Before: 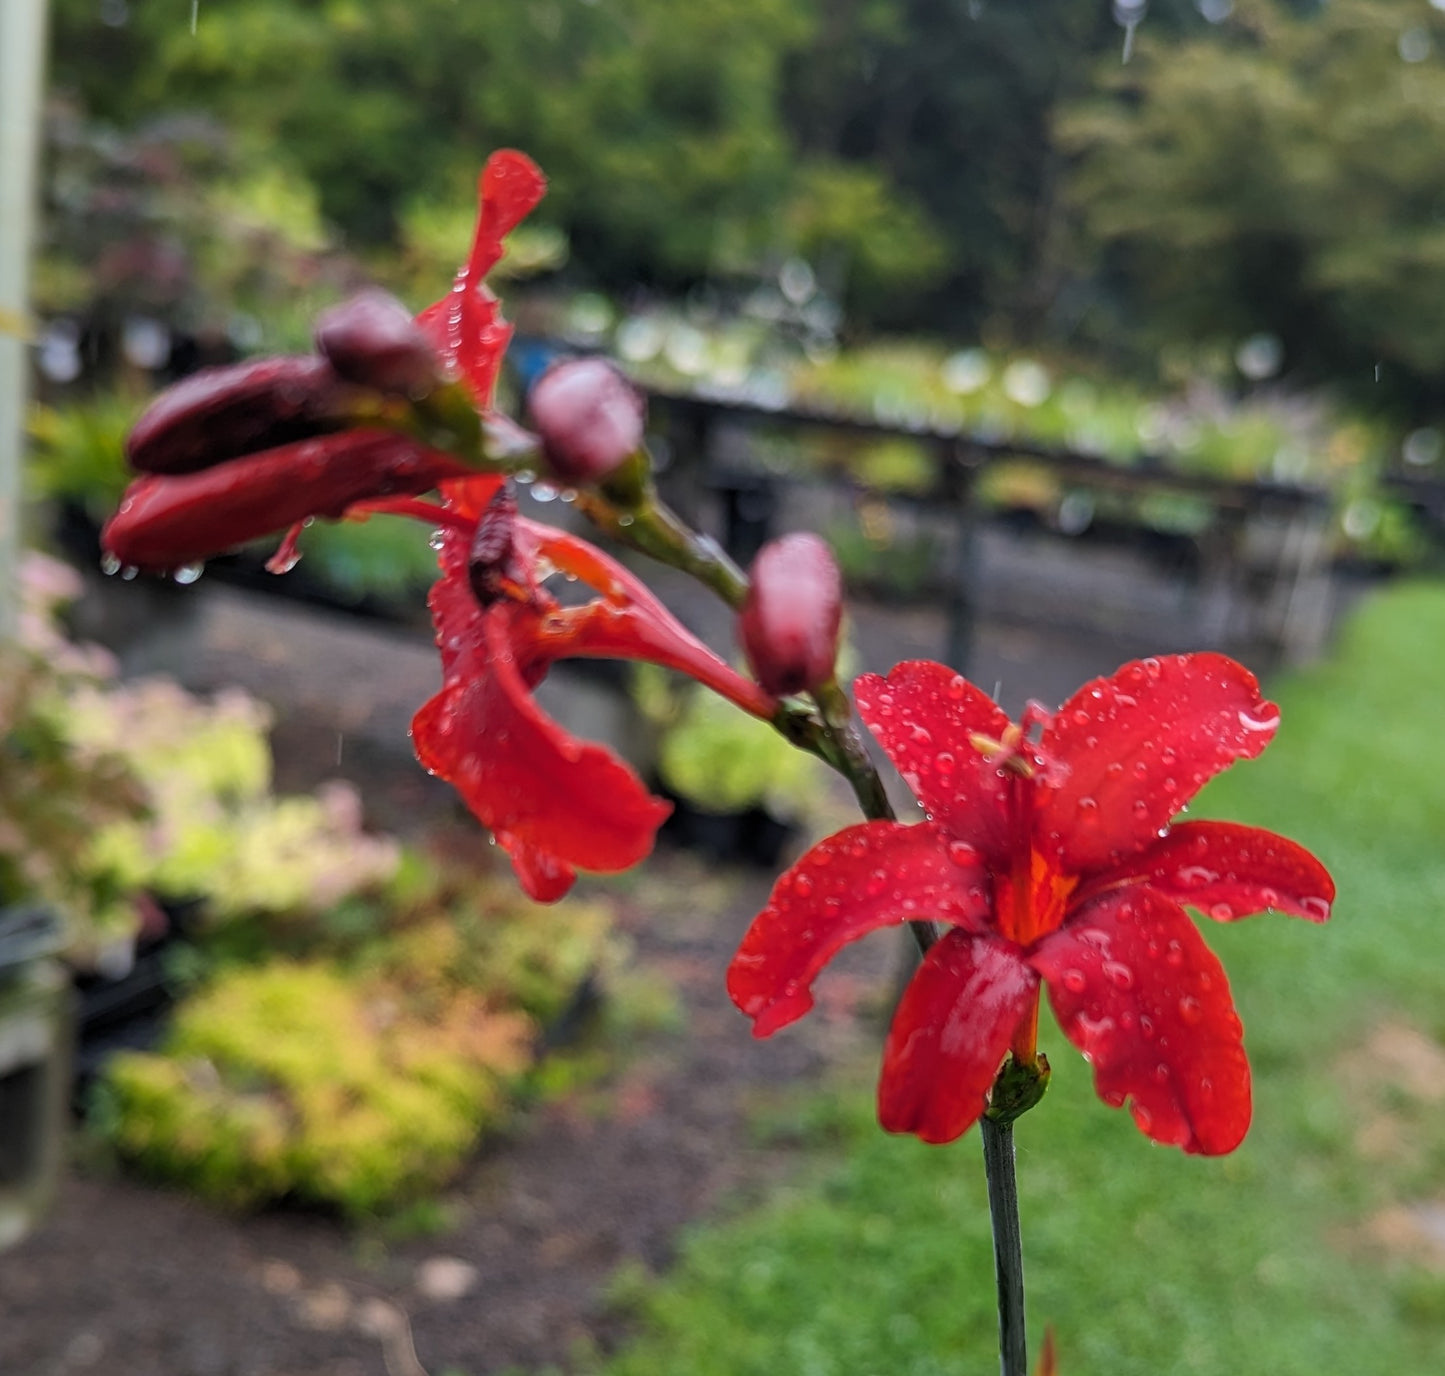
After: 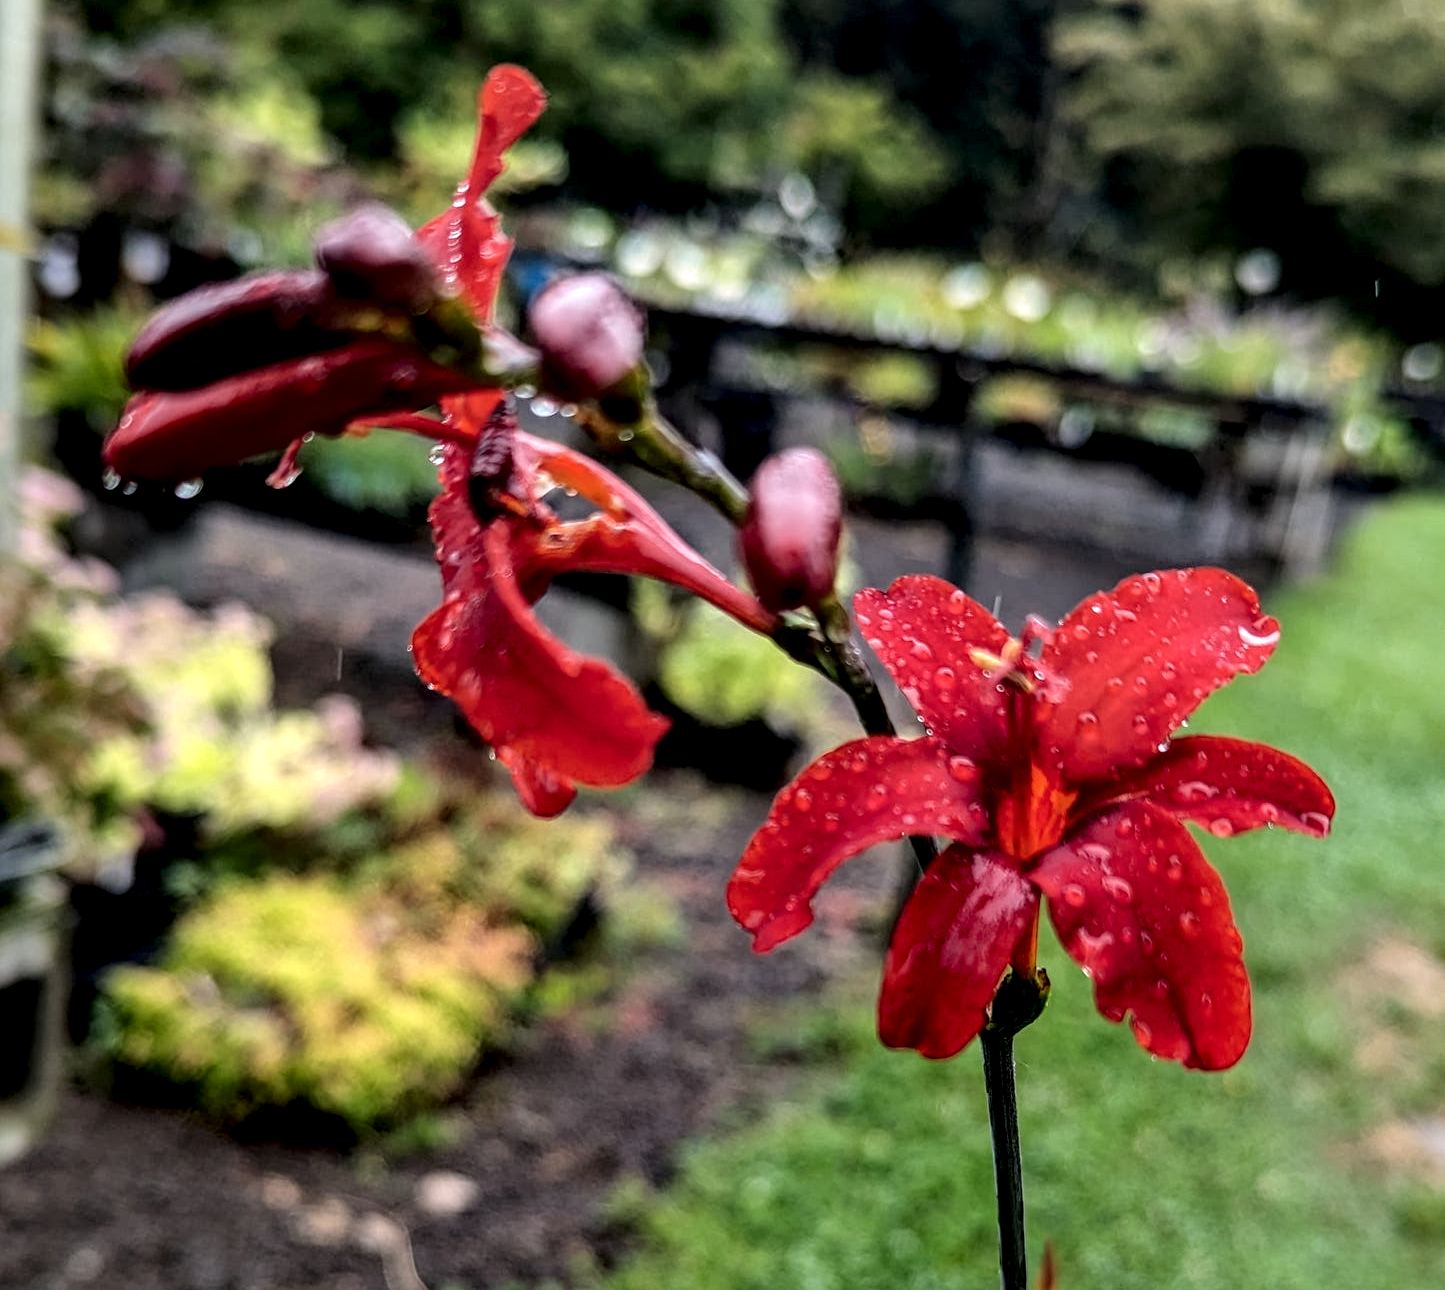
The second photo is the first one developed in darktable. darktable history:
crop and rotate: top 6.25%
fill light: exposure -2 EV, width 8.6
local contrast: highlights 65%, shadows 54%, detail 169%, midtone range 0.514
